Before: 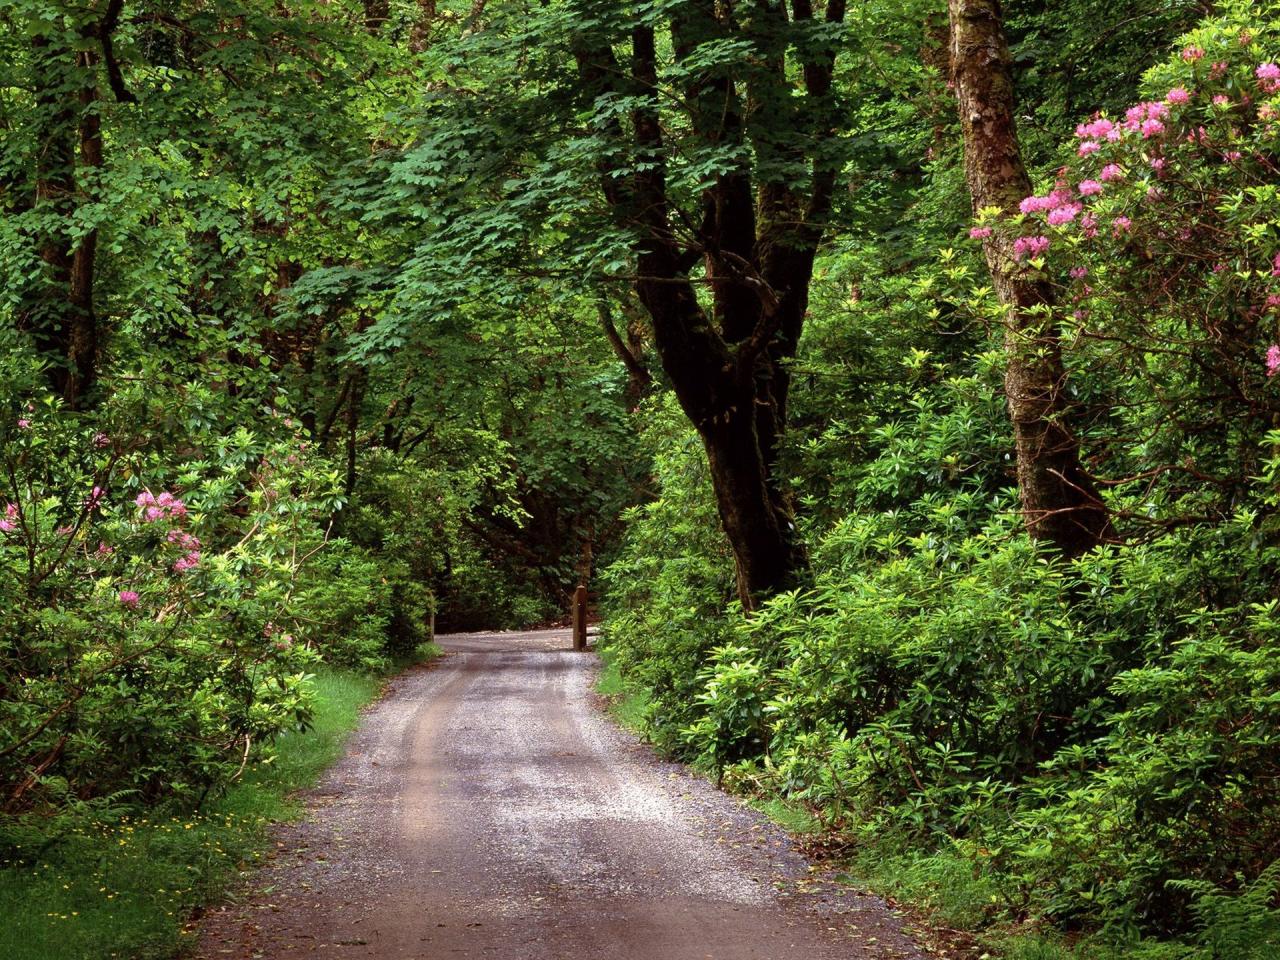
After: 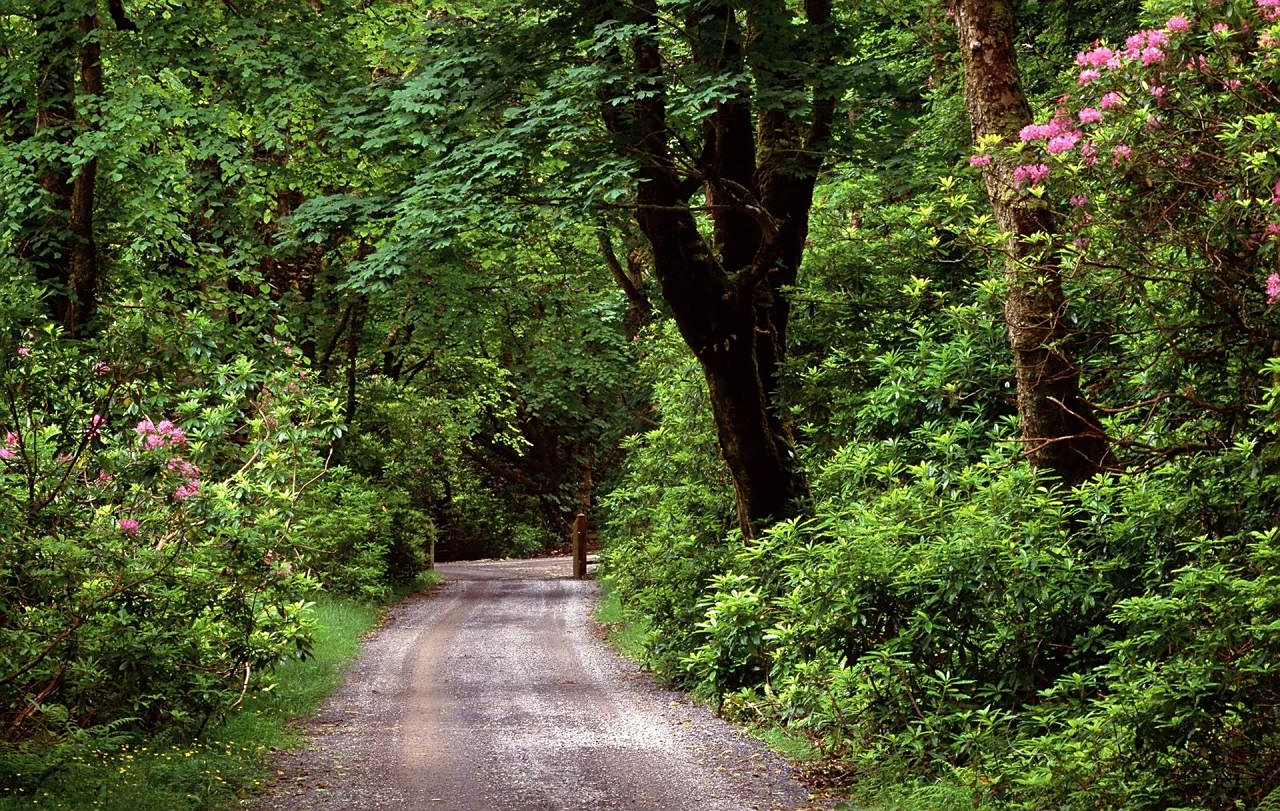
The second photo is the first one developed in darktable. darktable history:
sharpen: radius 1.481, amount 0.416, threshold 1.287
crop: top 7.591%, bottom 7.892%
